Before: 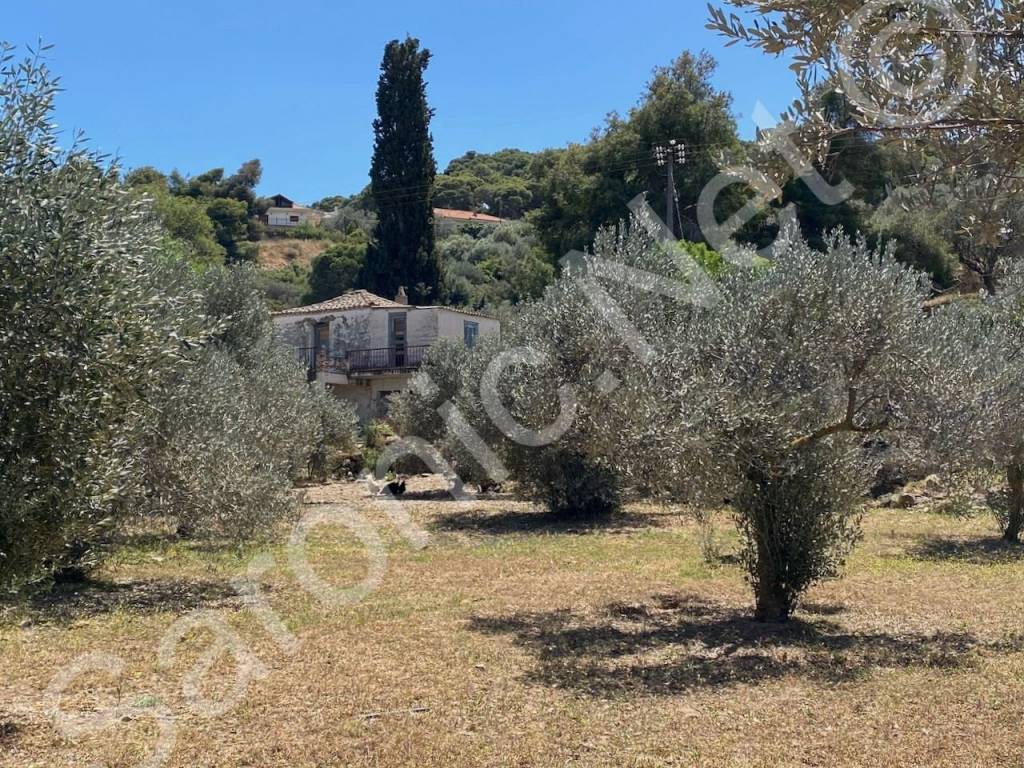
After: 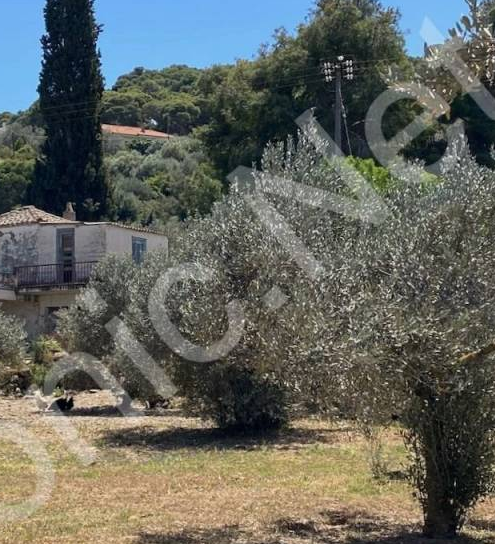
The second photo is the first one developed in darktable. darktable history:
crop: left 32.473%, top 10.942%, right 18.6%, bottom 17.347%
